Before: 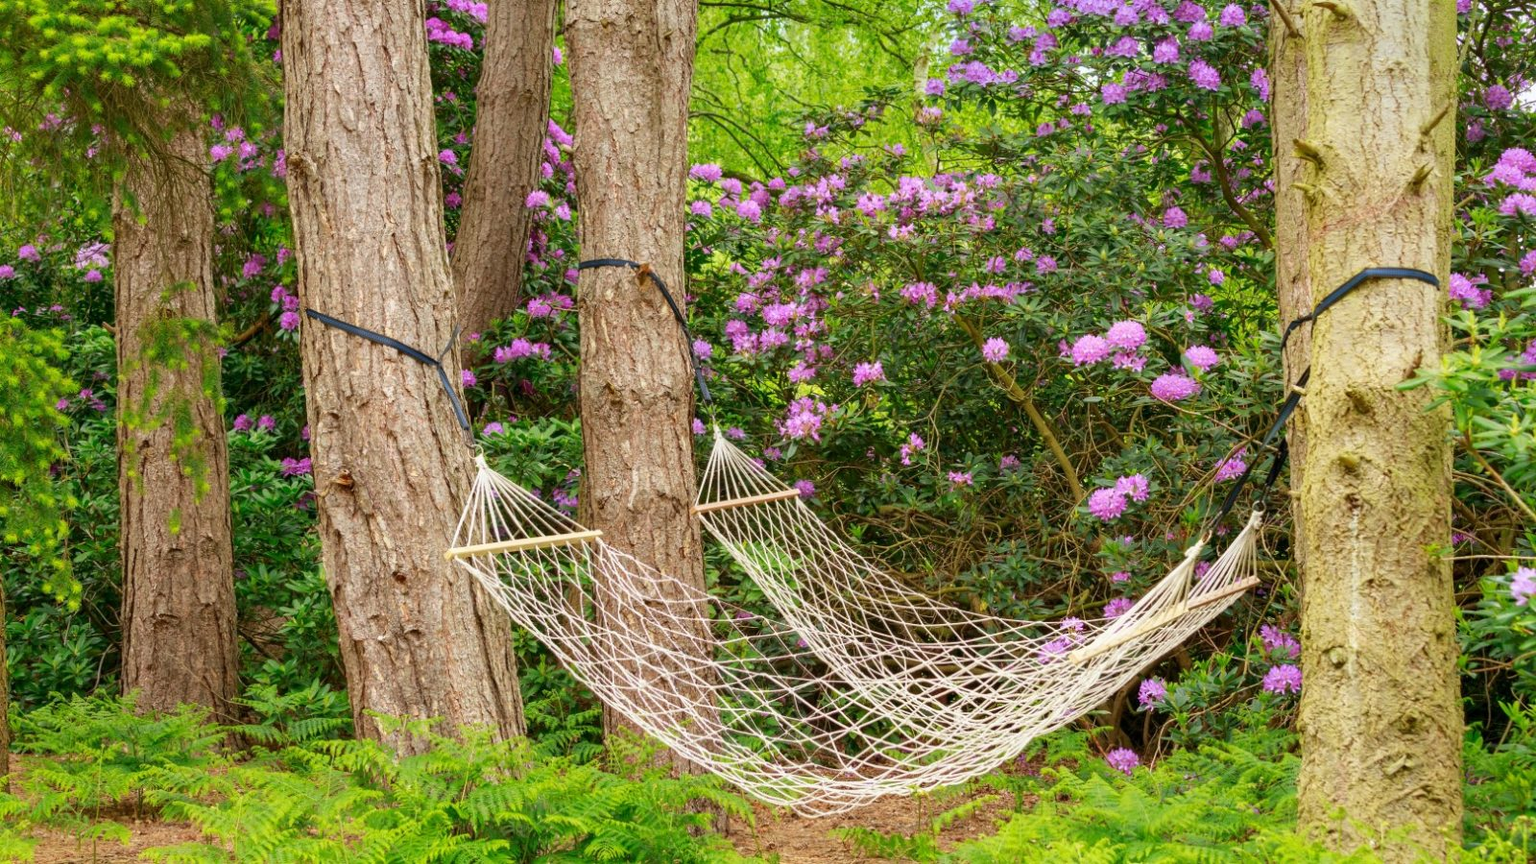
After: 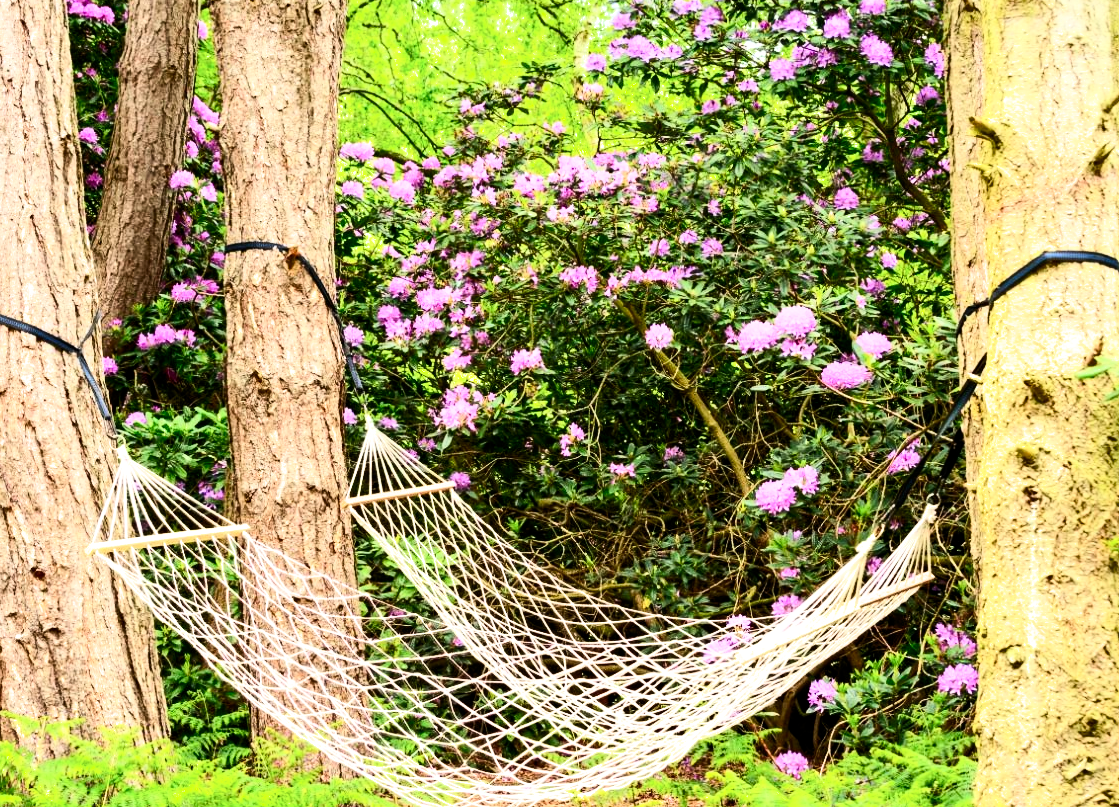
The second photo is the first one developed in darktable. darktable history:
contrast brightness saturation: contrast 0.404, brightness 0.106, saturation 0.211
filmic rgb: black relative exposure -8.72 EV, white relative exposure 2.73 EV, target black luminance 0%, hardness 6.27, latitude 76.71%, contrast 1.328, shadows ↔ highlights balance -0.318%, color science v6 (2022)
shadows and highlights: radius 125.79, shadows 21.16, highlights -21.8, shadows color adjustment 97.66%, low approximation 0.01
exposure: exposure 0.292 EV, compensate highlight preservation false
crop and rotate: left 23.632%, top 3.137%, right 6.42%, bottom 7.089%
